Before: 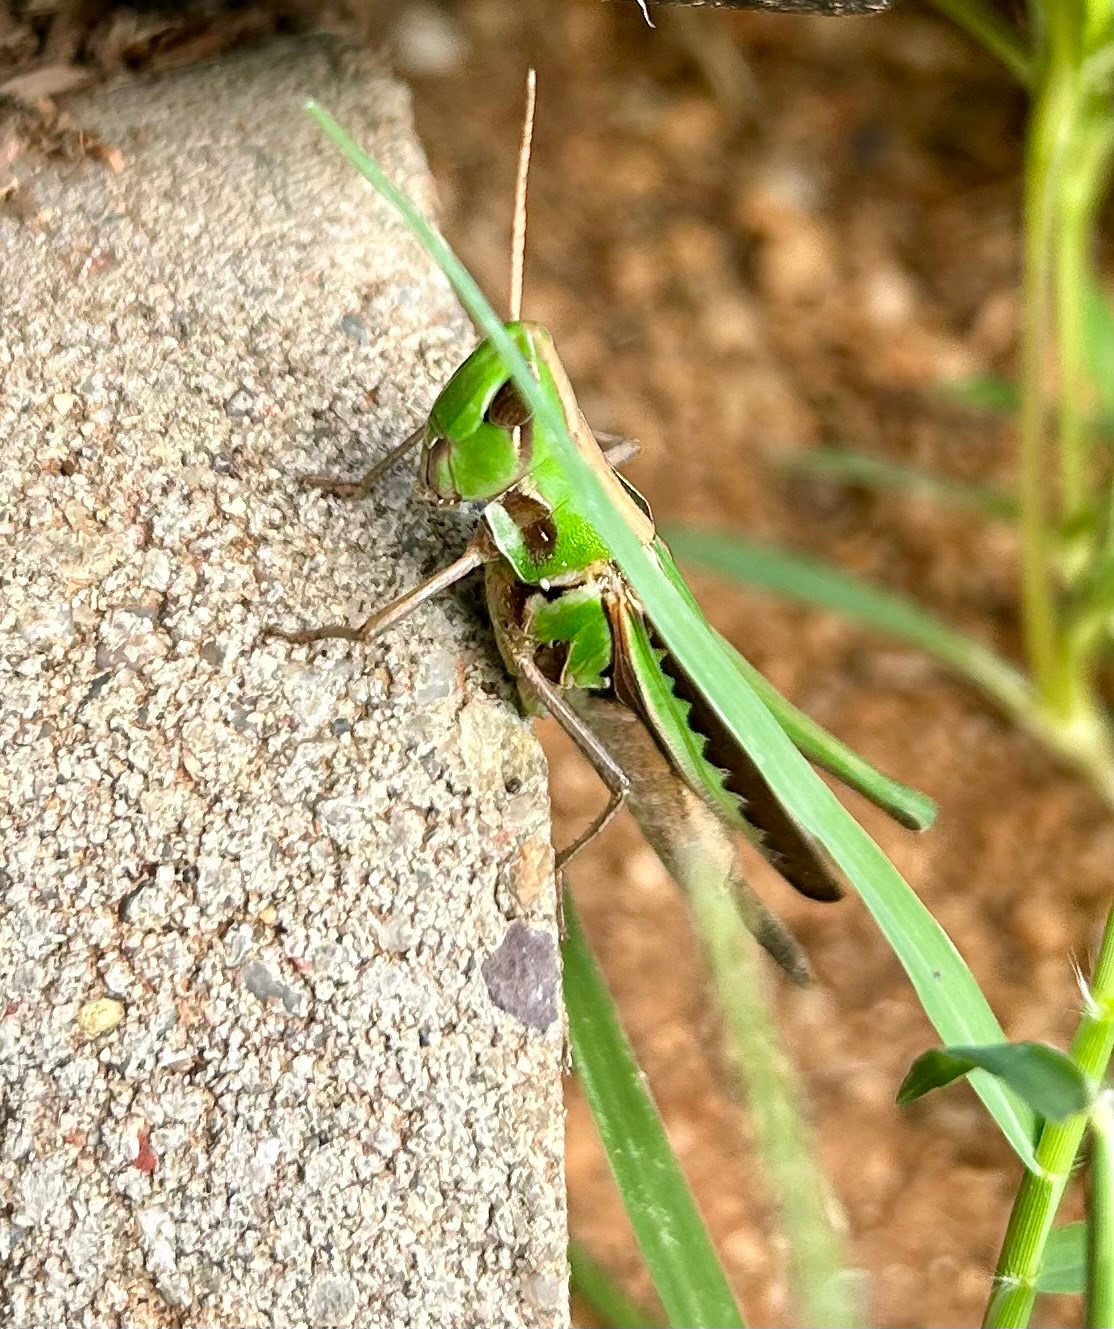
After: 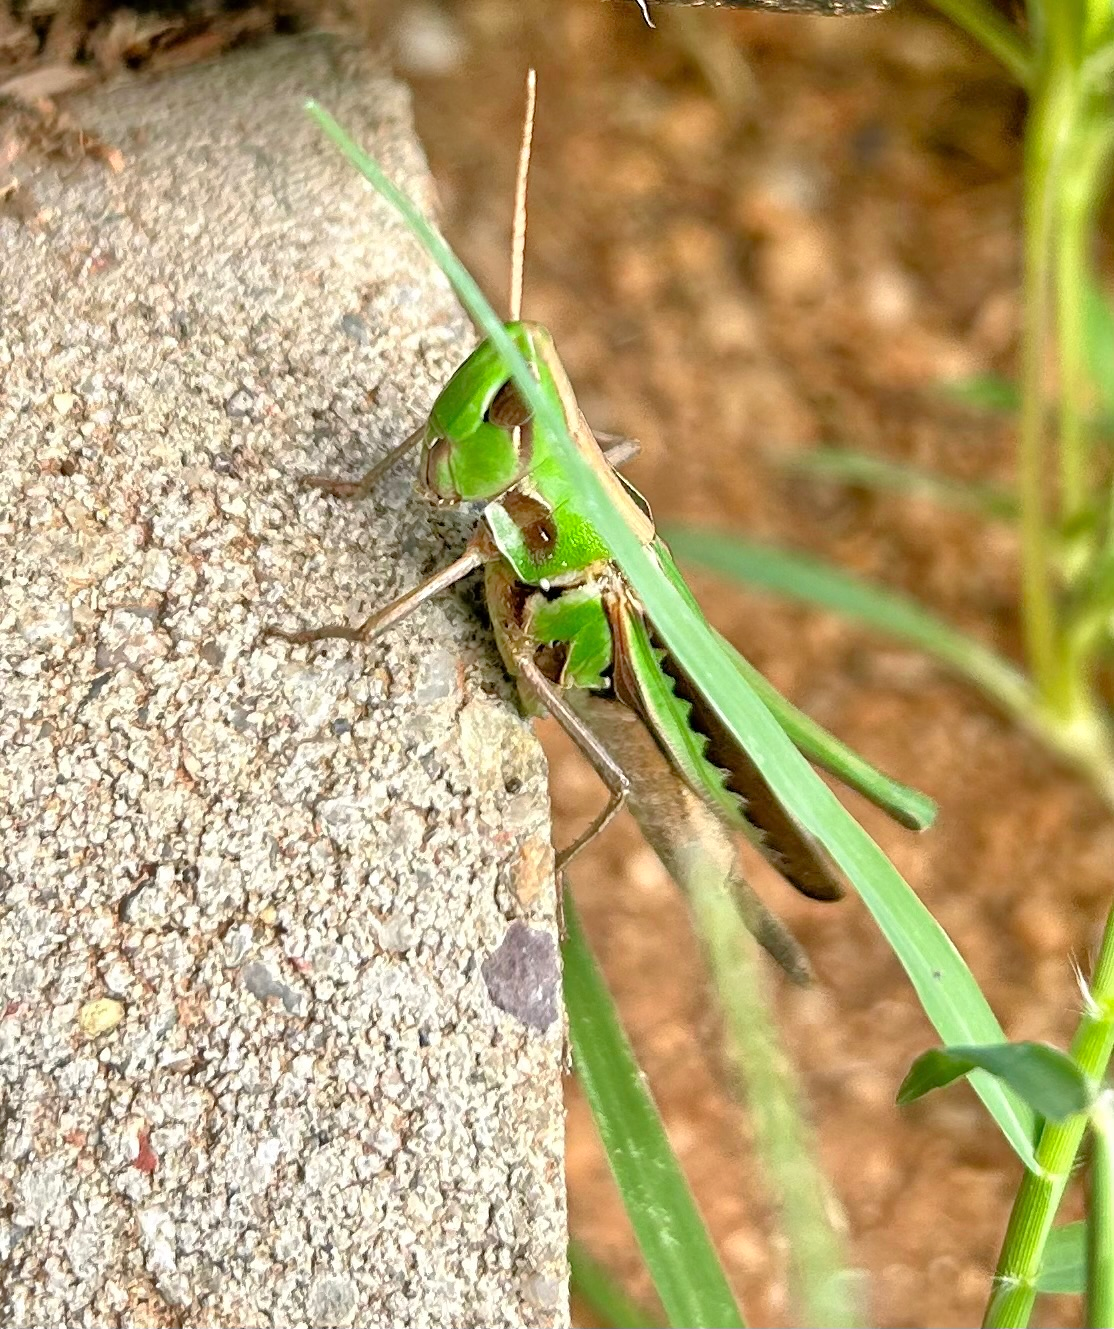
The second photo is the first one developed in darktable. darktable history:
tone equalizer: -7 EV 0.161 EV, -6 EV 0.579 EV, -5 EV 1.18 EV, -4 EV 1.32 EV, -3 EV 1.12 EV, -2 EV 0.6 EV, -1 EV 0.157 EV
base curve: curves: ch0 [(0, 0) (0.472, 0.455) (1, 1)], preserve colors none
color zones: curves: ch0 [(0, 0.5) (0.143, 0.5) (0.286, 0.5) (0.429, 0.5) (0.571, 0.5) (0.714, 0.476) (0.857, 0.5) (1, 0.5)]; ch2 [(0, 0.5) (0.143, 0.5) (0.286, 0.5) (0.429, 0.5) (0.571, 0.5) (0.714, 0.487) (0.857, 0.5) (1, 0.5)]
